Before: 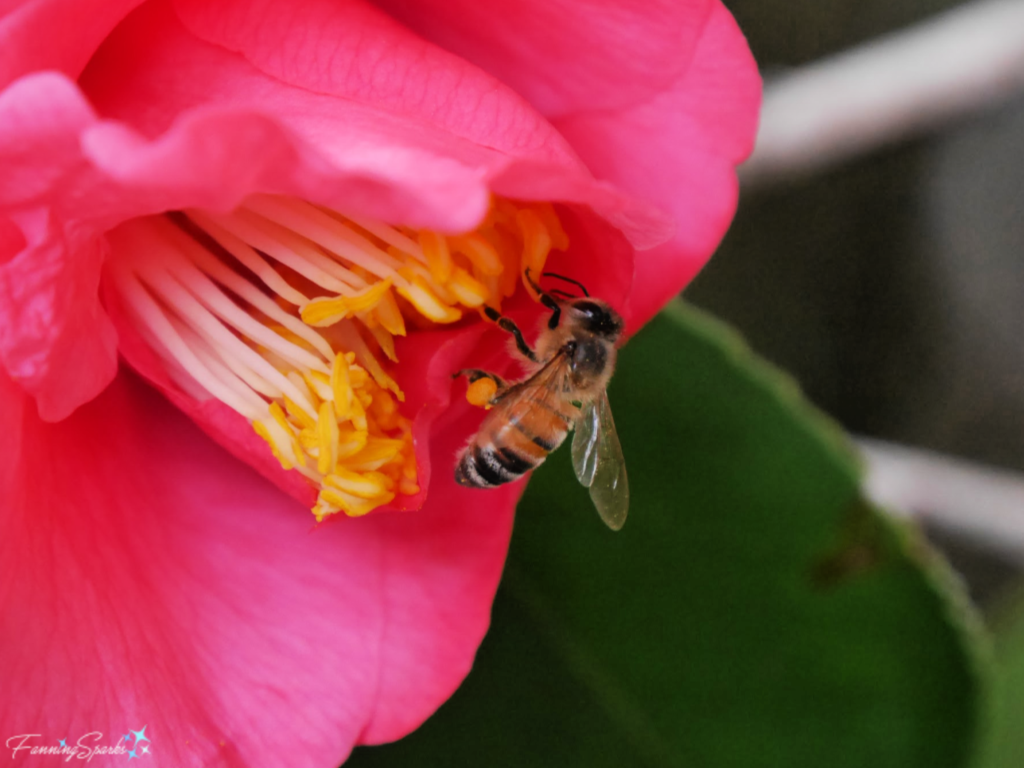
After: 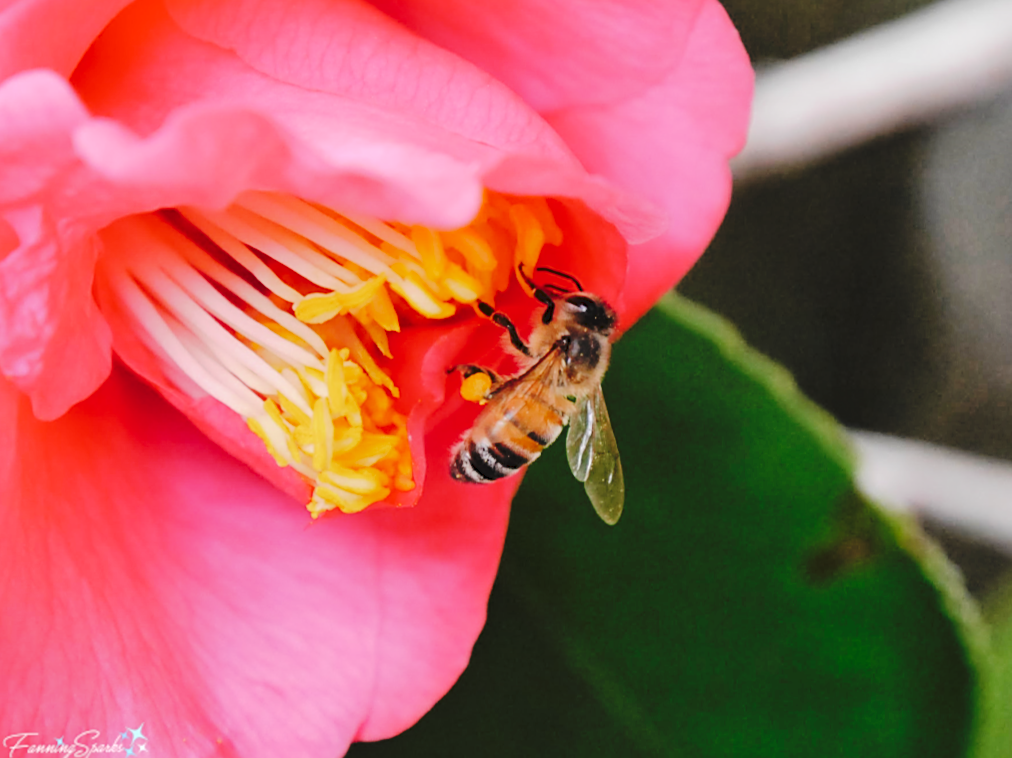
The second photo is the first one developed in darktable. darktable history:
base curve: curves: ch0 [(0, 0) (0.028, 0.03) (0.121, 0.232) (0.46, 0.748) (0.859, 0.968) (1, 1)], preserve colors none
rotate and perspective: rotation -0.45°, automatic cropping original format, crop left 0.008, crop right 0.992, crop top 0.012, crop bottom 0.988
sharpen: on, module defaults
tone curve: curves: ch0 [(0, 0) (0.003, 0.048) (0.011, 0.055) (0.025, 0.065) (0.044, 0.089) (0.069, 0.111) (0.1, 0.132) (0.136, 0.163) (0.177, 0.21) (0.224, 0.259) (0.277, 0.323) (0.335, 0.385) (0.399, 0.442) (0.468, 0.508) (0.543, 0.578) (0.623, 0.648) (0.709, 0.716) (0.801, 0.781) (0.898, 0.845) (1, 1)], preserve colors none
